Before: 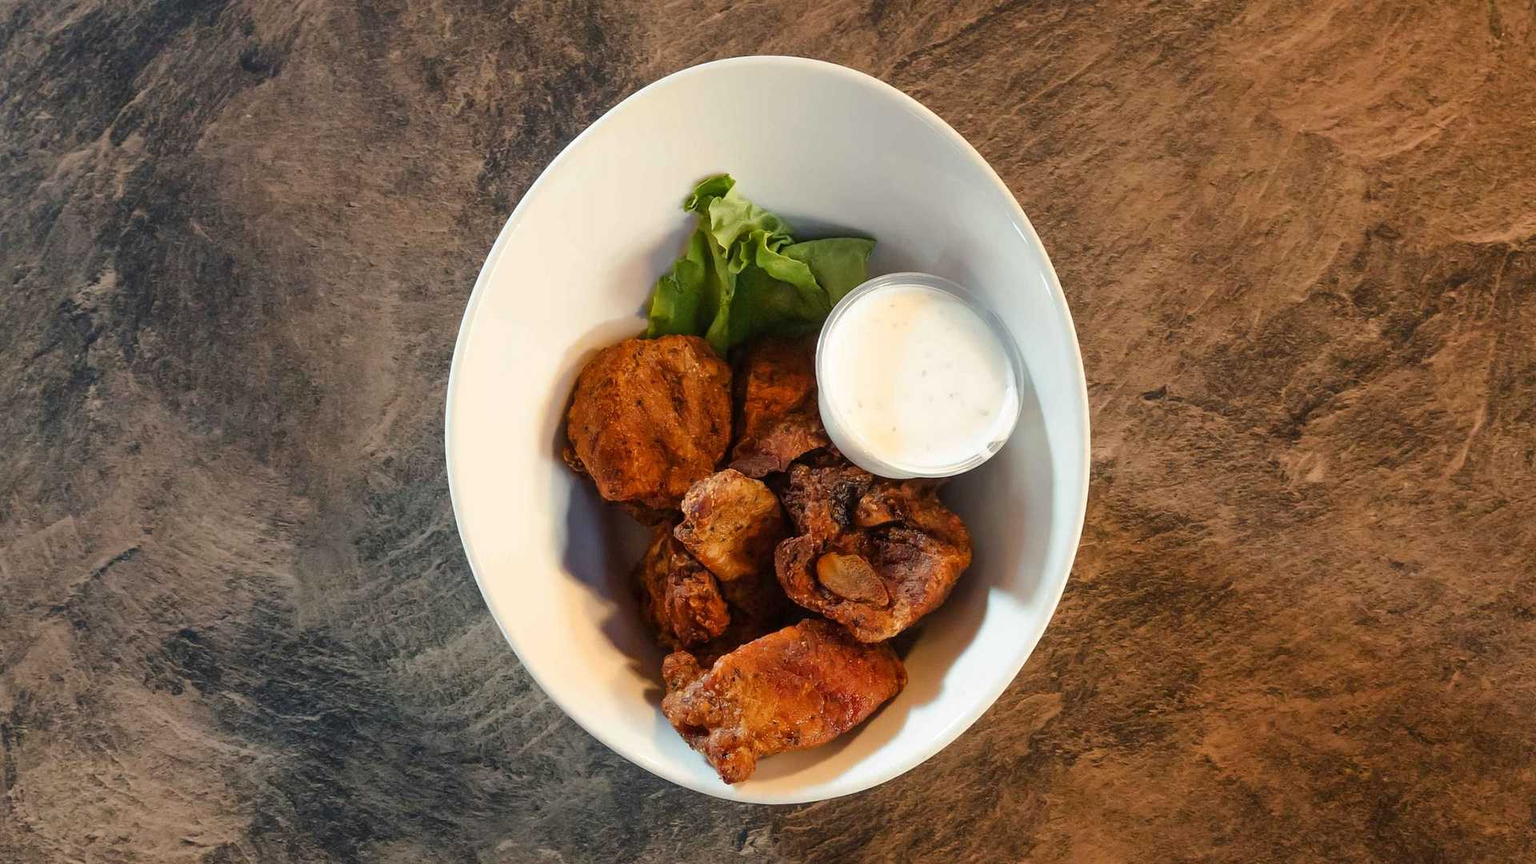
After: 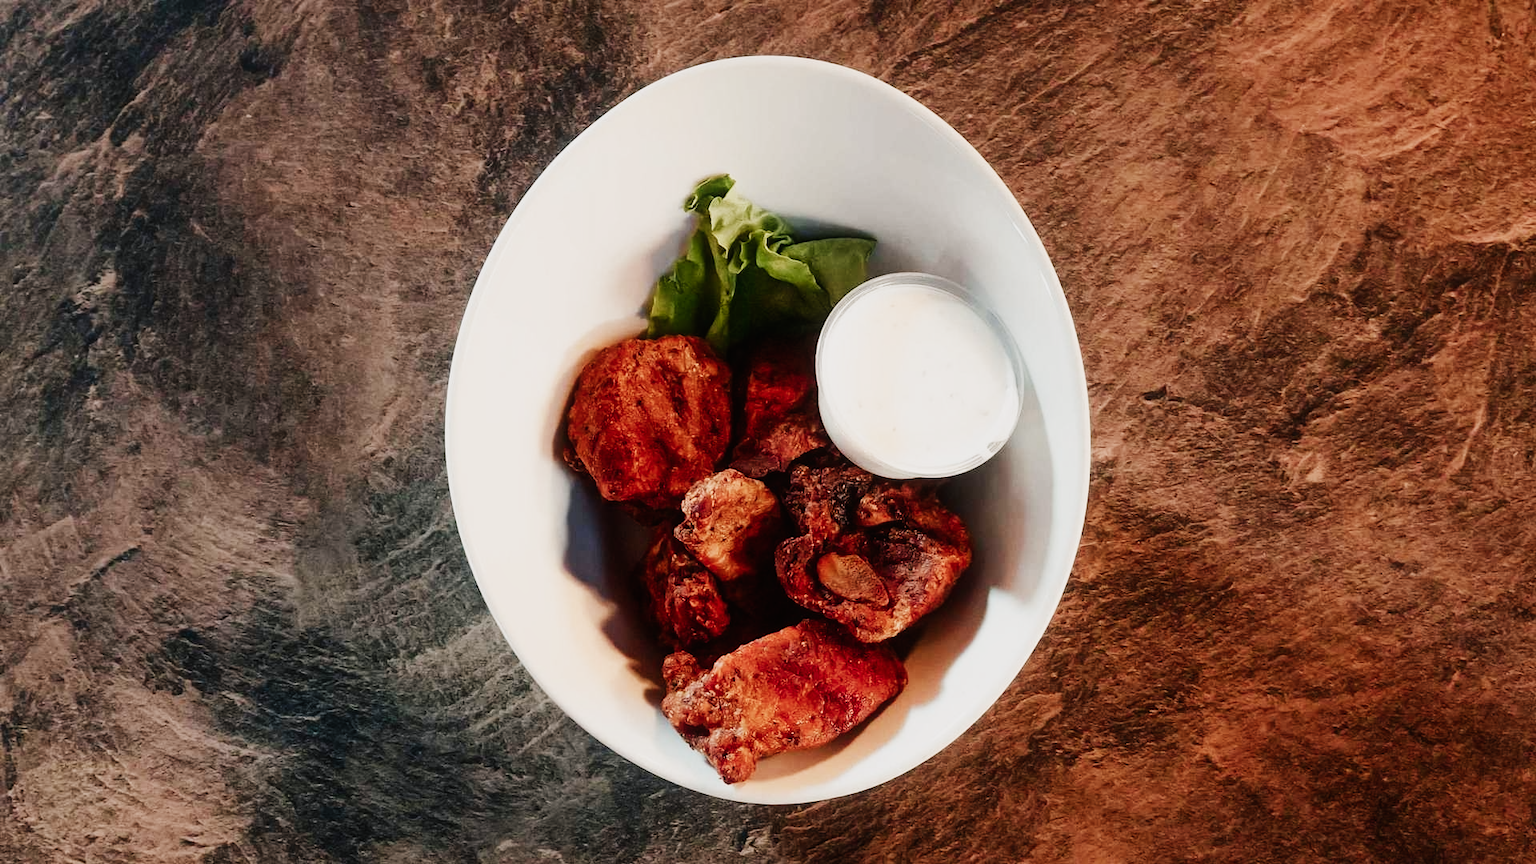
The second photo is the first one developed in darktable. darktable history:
contrast equalizer: y [[0.5, 0.5, 0.478, 0.5, 0.5, 0.5], [0.5 ×6], [0.5 ×6], [0 ×6], [0 ×6]]
color equalizer: saturation › orange 0.972, saturation › cyan 1.04, saturation › blue 1.04, brightness › orange 1.03, brightness › green 0.972, brightness › cyan 0.961, brightness › blue 0.972
diffuse or sharpen "bloom 10%": radius span 32, 1st order speed 50%, 2nd order speed 50%, 3rd order speed 50%, 4th order speed 50% | blend: blend mode normal, opacity 10%; mask: uniform (no mask)
diffuse or sharpen "_builtin_sharpen demosaicing | AA filter": edge sensitivity 1, 1st order anisotropy 100%, 2nd order anisotropy 100%, 3rd order anisotropy 100%, 4th order anisotropy 100%, 1st order speed -25%, 2nd order speed -25%, 3rd order speed -25%, 4th order speed -25%
diffuse or sharpen "_builtin_local contrast | fast": radius span 512, edge sensitivity 0.01, edge threshold 0.05, 3rd order anisotropy 500%, 3rd order speed -50%, central radius 512
diffuse or sharpen "_builtin_lens deblur | medium": iterations 16, radius span 10, edge sensitivity 3, edge threshold 1, 1st order anisotropy 100%, 3rd order anisotropy 100%, 1st order speed -25%, 2nd order speed 12.5%, 3rd order speed -50%, 4th order speed 25%
sigmoid: contrast 1.7, skew -0.2, preserve hue 0%, red attenuation 0.1, red rotation 0.035, green attenuation 0.1, green rotation -0.017, blue attenuation 0.15, blue rotation -0.052, base primaries Rec2020
rgb primaries "creative|pastel": red hue -0.035, red purity 0.85, green hue 0.087, green purity 0.85, blue hue -0.122, blue purity 1.2
color balance rgb "creative|pastel": shadows lift › chroma 1%, shadows lift › hue 217.2°, power › hue 310.8°, highlights gain › chroma 1%, highlights gain › hue 54°, global offset › luminance 0.5%, global offset › hue 171.6°, perceptual saturation grading › global saturation 14.09%, perceptual saturation grading › highlights -25%, perceptual saturation grading › shadows 30%, perceptual brilliance grading › highlights 13.42%, perceptual brilliance grading › mid-tones 8.05%, perceptual brilliance grading › shadows -17.45%, global vibrance 25%
